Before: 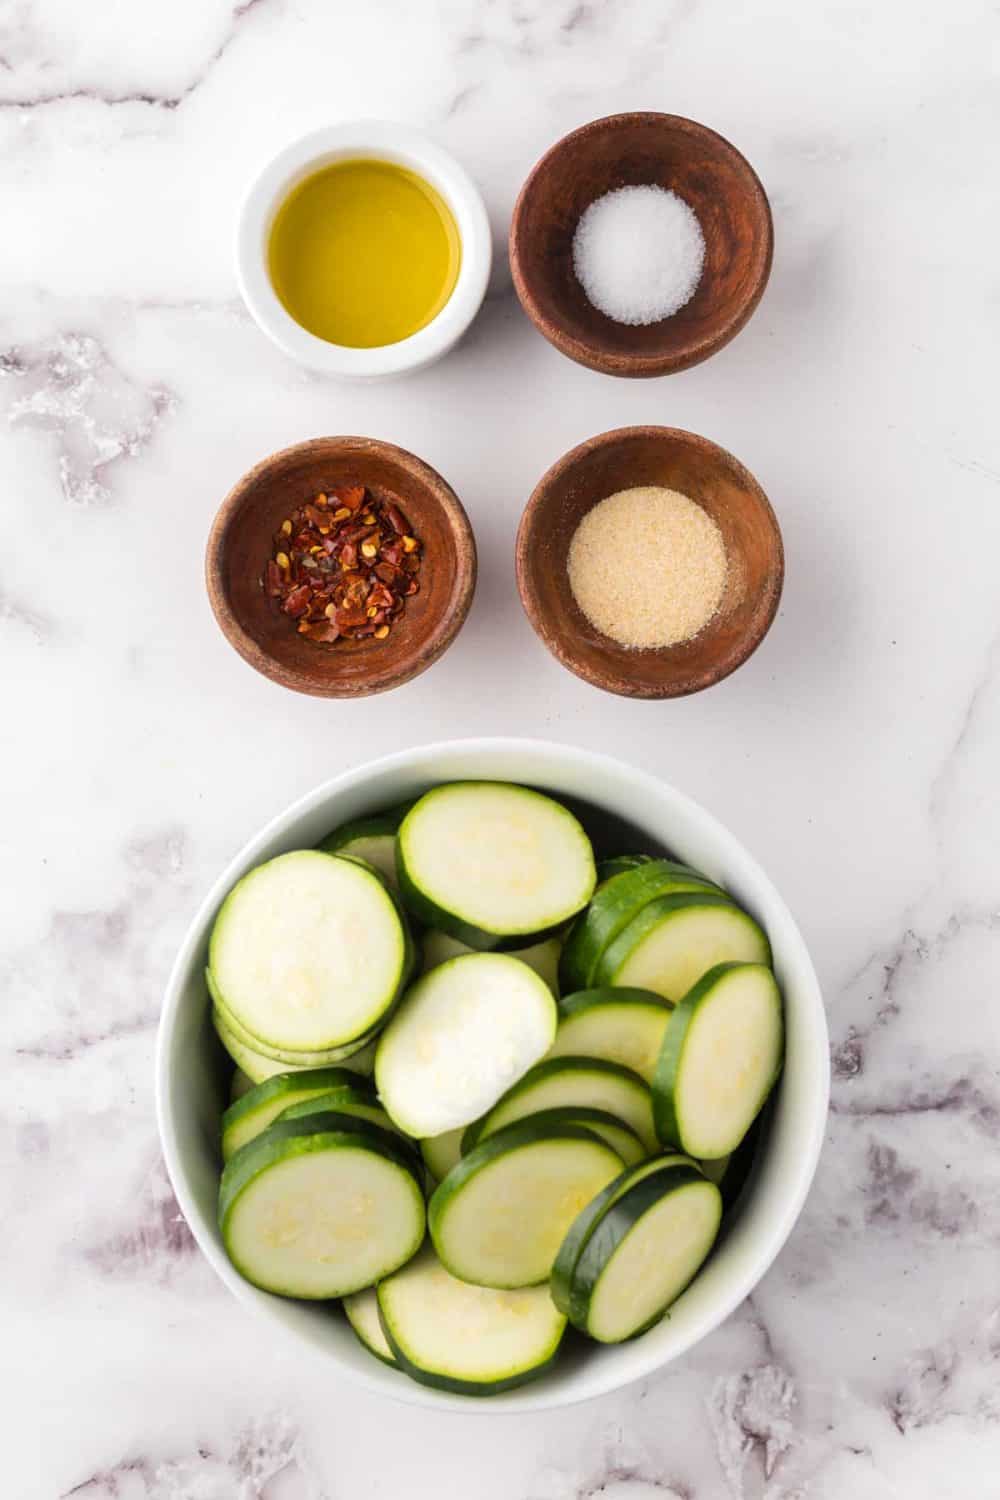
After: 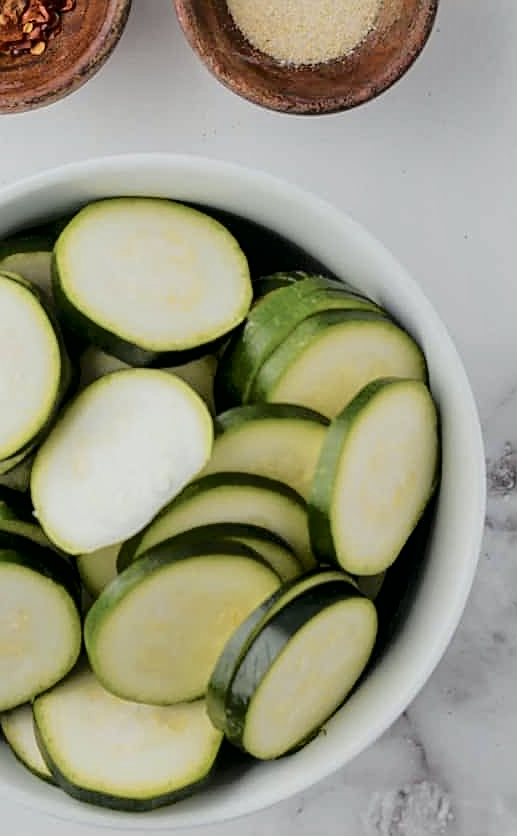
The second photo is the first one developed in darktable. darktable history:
crop: left 34.416%, top 38.985%, right 13.822%, bottom 5.252%
tone equalizer: -8 EV -1.87 EV, -7 EV -1.14 EV, -6 EV -1.64 EV
exposure: exposure -0.606 EV, compensate highlight preservation false
sharpen: on, module defaults
tone curve: curves: ch0 [(0, 0) (0.088, 0.042) (0.208, 0.176) (0.257, 0.267) (0.406, 0.483) (0.489, 0.556) (0.667, 0.73) (0.793, 0.851) (0.994, 0.974)]; ch1 [(0, 0) (0.161, 0.092) (0.35, 0.33) (0.392, 0.392) (0.457, 0.467) (0.505, 0.497) (0.537, 0.518) (0.553, 0.53) (0.58, 0.567) (0.739, 0.697) (1, 1)]; ch2 [(0, 0) (0.346, 0.362) (0.448, 0.419) (0.502, 0.499) (0.533, 0.517) (0.556, 0.533) (0.629, 0.619) (0.717, 0.678) (1, 1)], color space Lab, independent channels, preserve colors none
shadows and highlights: shadows 31.54, highlights -31.95, highlights color adjustment 0.033%, soften with gaussian
